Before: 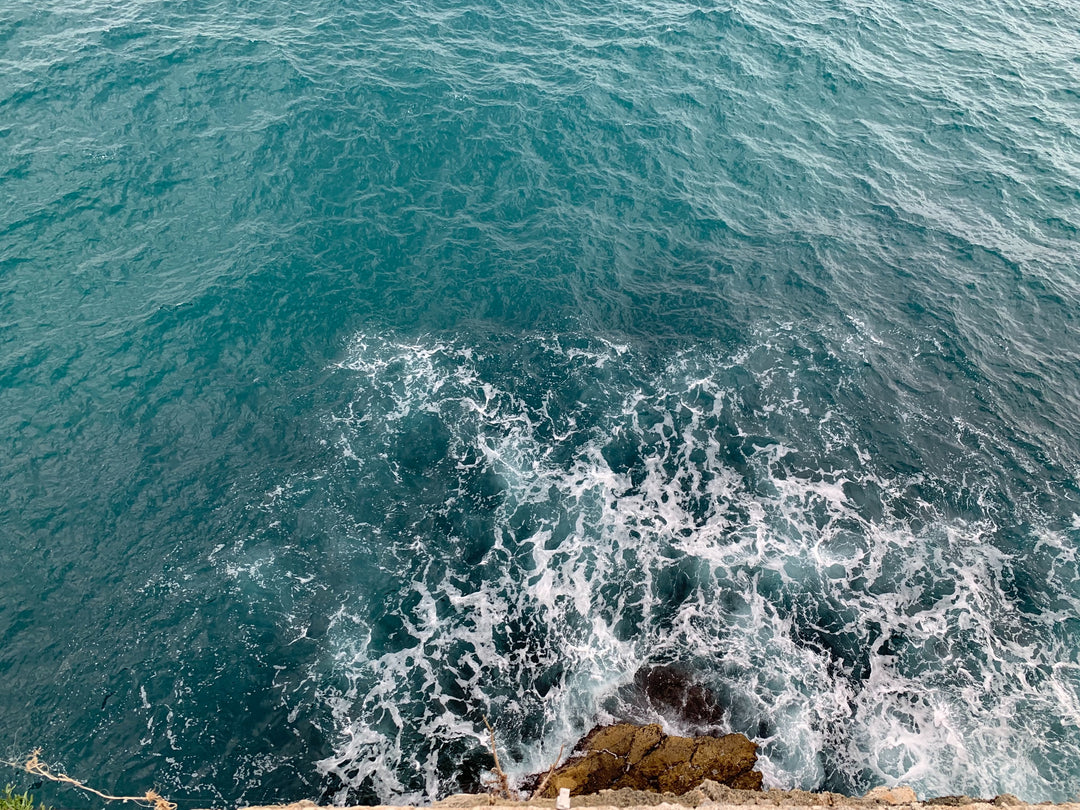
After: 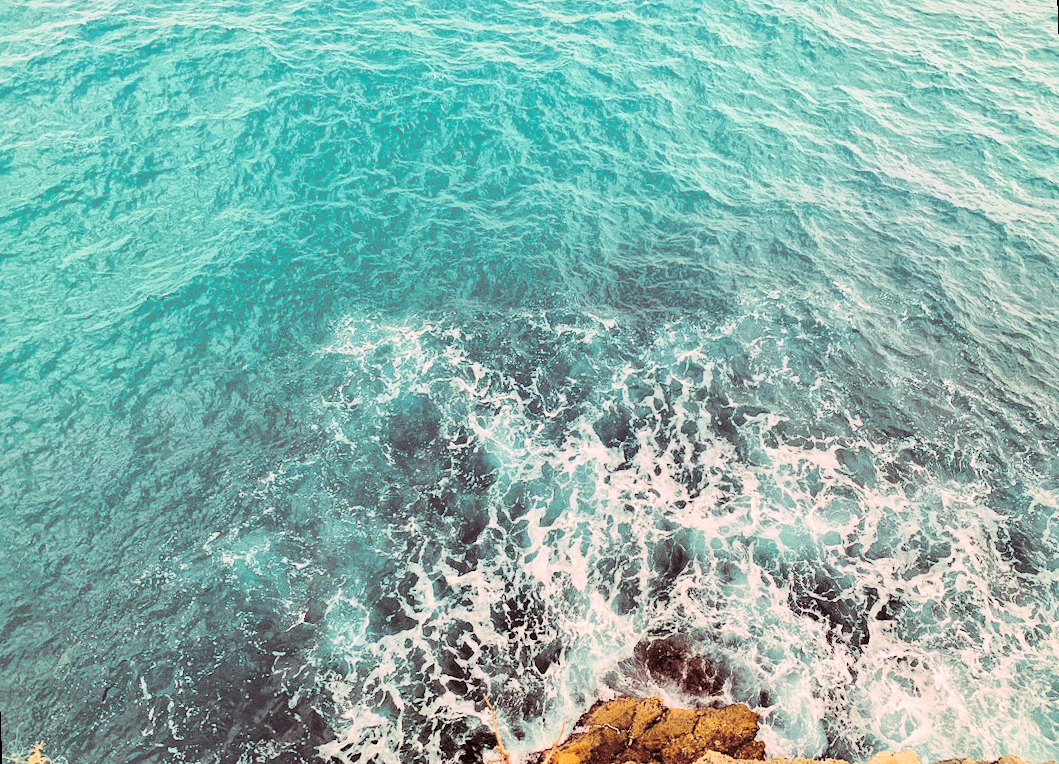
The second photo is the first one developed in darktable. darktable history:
split-toning: highlights › hue 298.8°, highlights › saturation 0.73, compress 41.76%
grain: coarseness 0.09 ISO
global tonemap: drago (1, 100), detail 1
rotate and perspective: rotation -2°, crop left 0.022, crop right 0.978, crop top 0.049, crop bottom 0.951
contrast brightness saturation: contrast 0.2, brightness 0.16, saturation 0.22
white balance: red 1.029, blue 0.92
exposure: exposure 0.921 EV, compensate highlight preservation false
tone equalizer: -8 EV -0.002 EV, -7 EV 0.005 EV, -6 EV -0.009 EV, -5 EV 0.011 EV, -4 EV -0.012 EV, -3 EV 0.007 EV, -2 EV -0.062 EV, -1 EV -0.293 EV, +0 EV -0.582 EV, smoothing diameter 2%, edges refinement/feathering 20, mask exposure compensation -1.57 EV, filter diffusion 5
